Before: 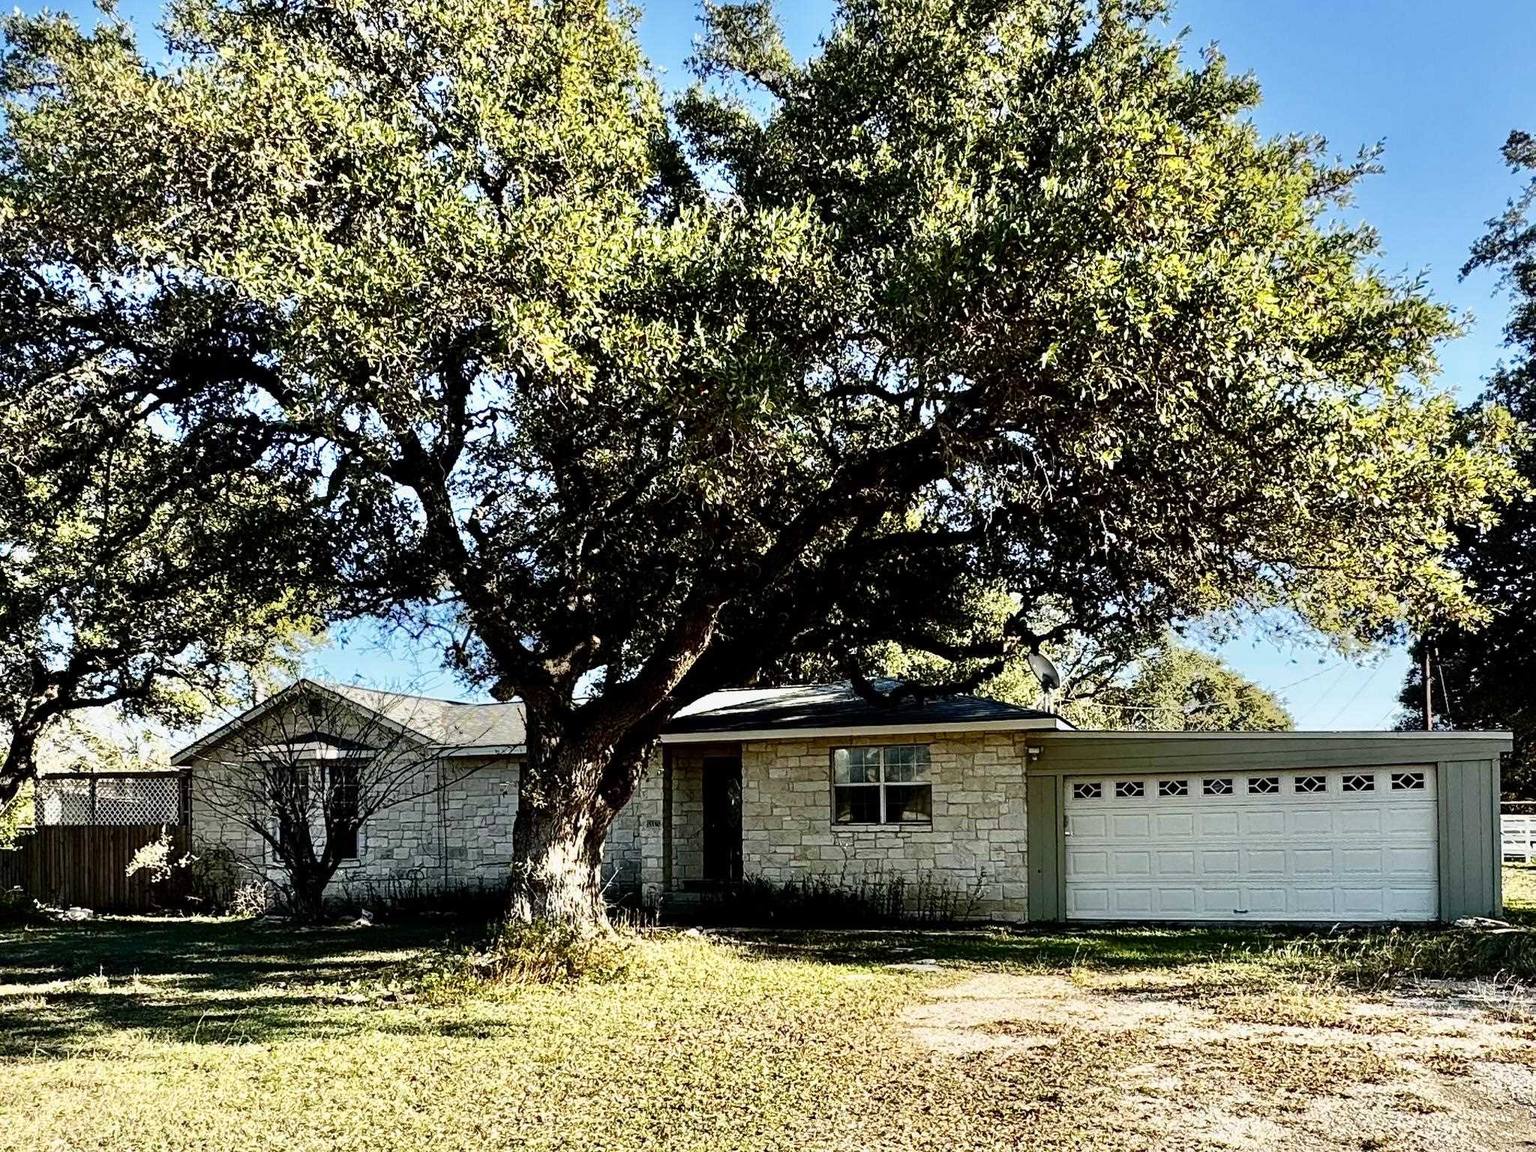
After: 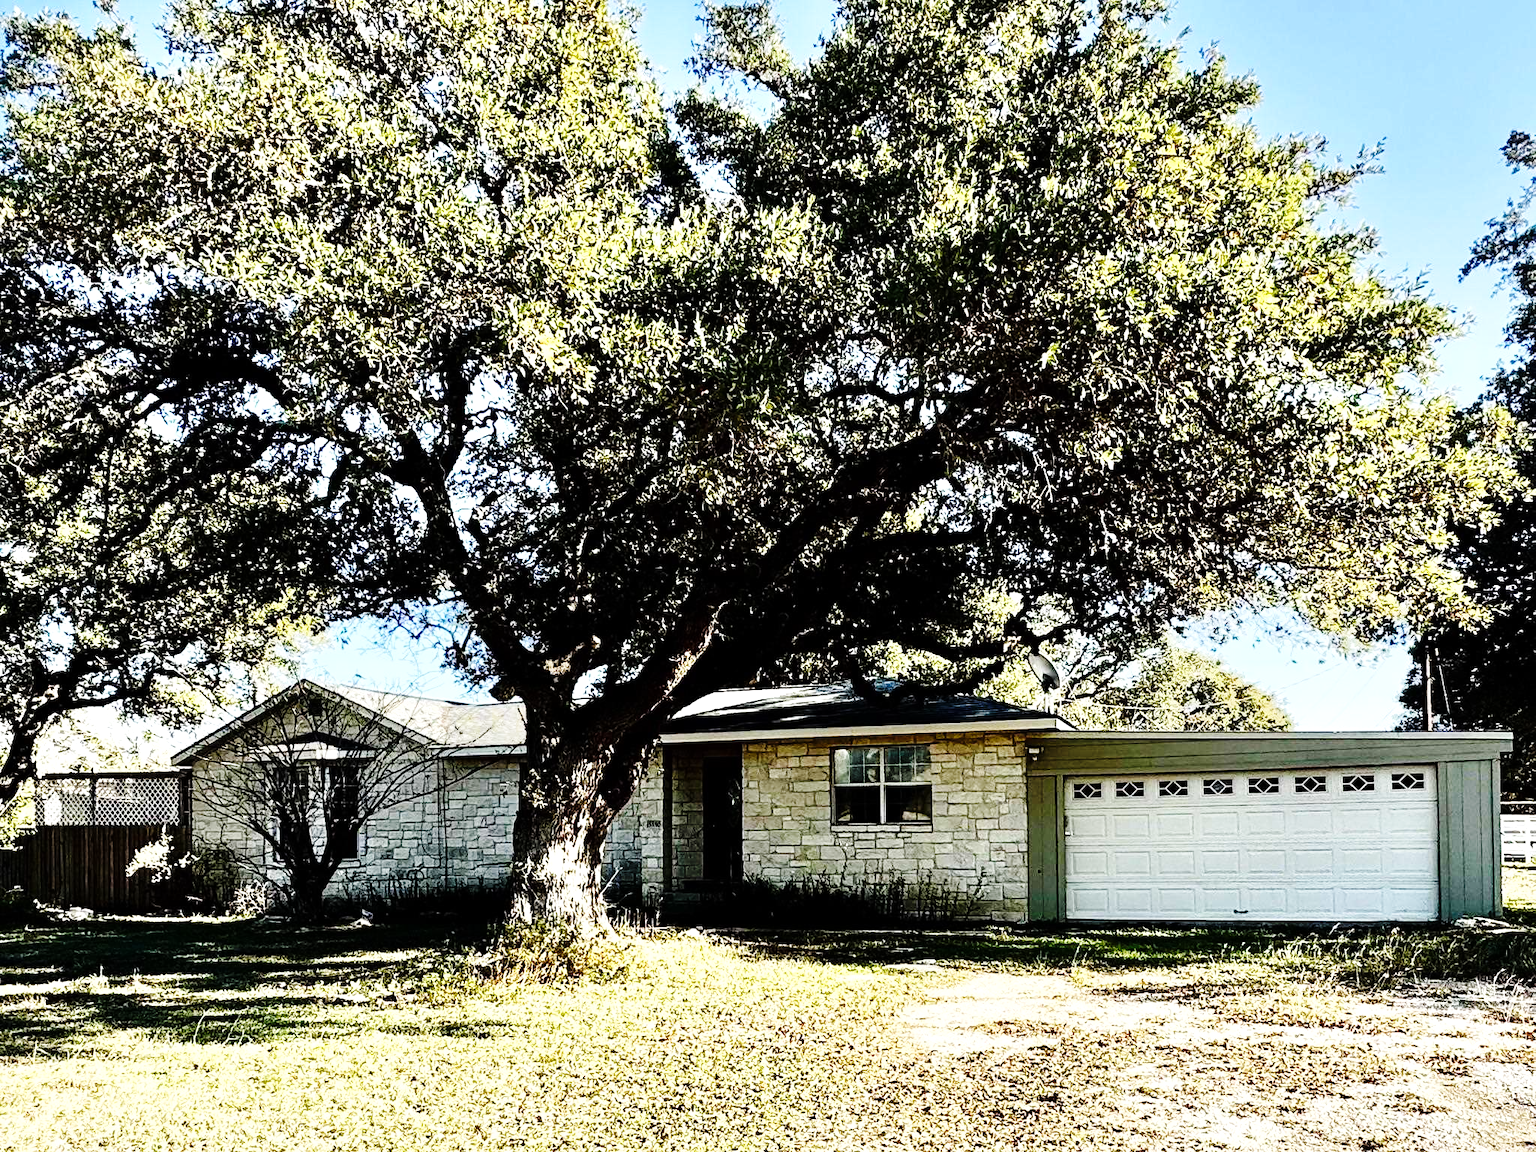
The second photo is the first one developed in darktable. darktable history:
base curve: curves: ch0 [(0, 0) (0.036, 0.025) (0.121, 0.166) (0.206, 0.329) (0.605, 0.79) (1, 1)], preserve colors none
exposure: compensate highlight preservation false
tone equalizer: -8 EV -0.377 EV, -7 EV -0.359 EV, -6 EV -0.342 EV, -5 EV -0.196 EV, -3 EV 0.197 EV, -2 EV 0.307 EV, -1 EV 0.405 EV, +0 EV 0.392 EV
